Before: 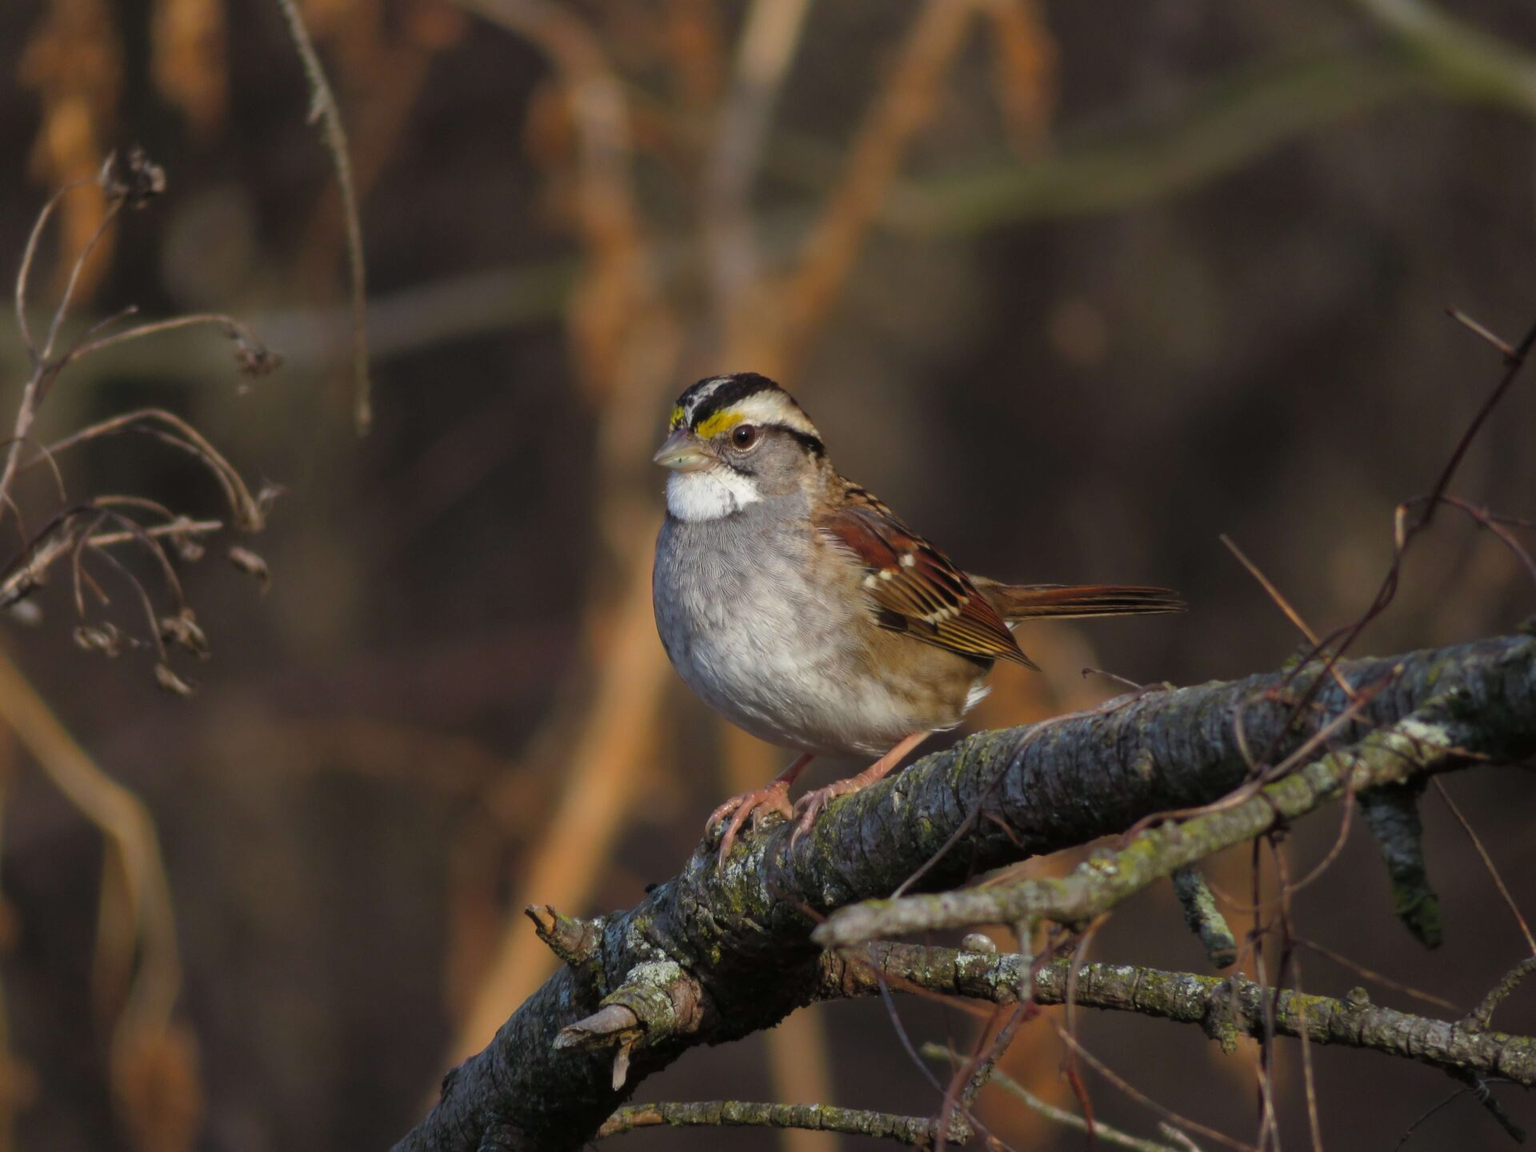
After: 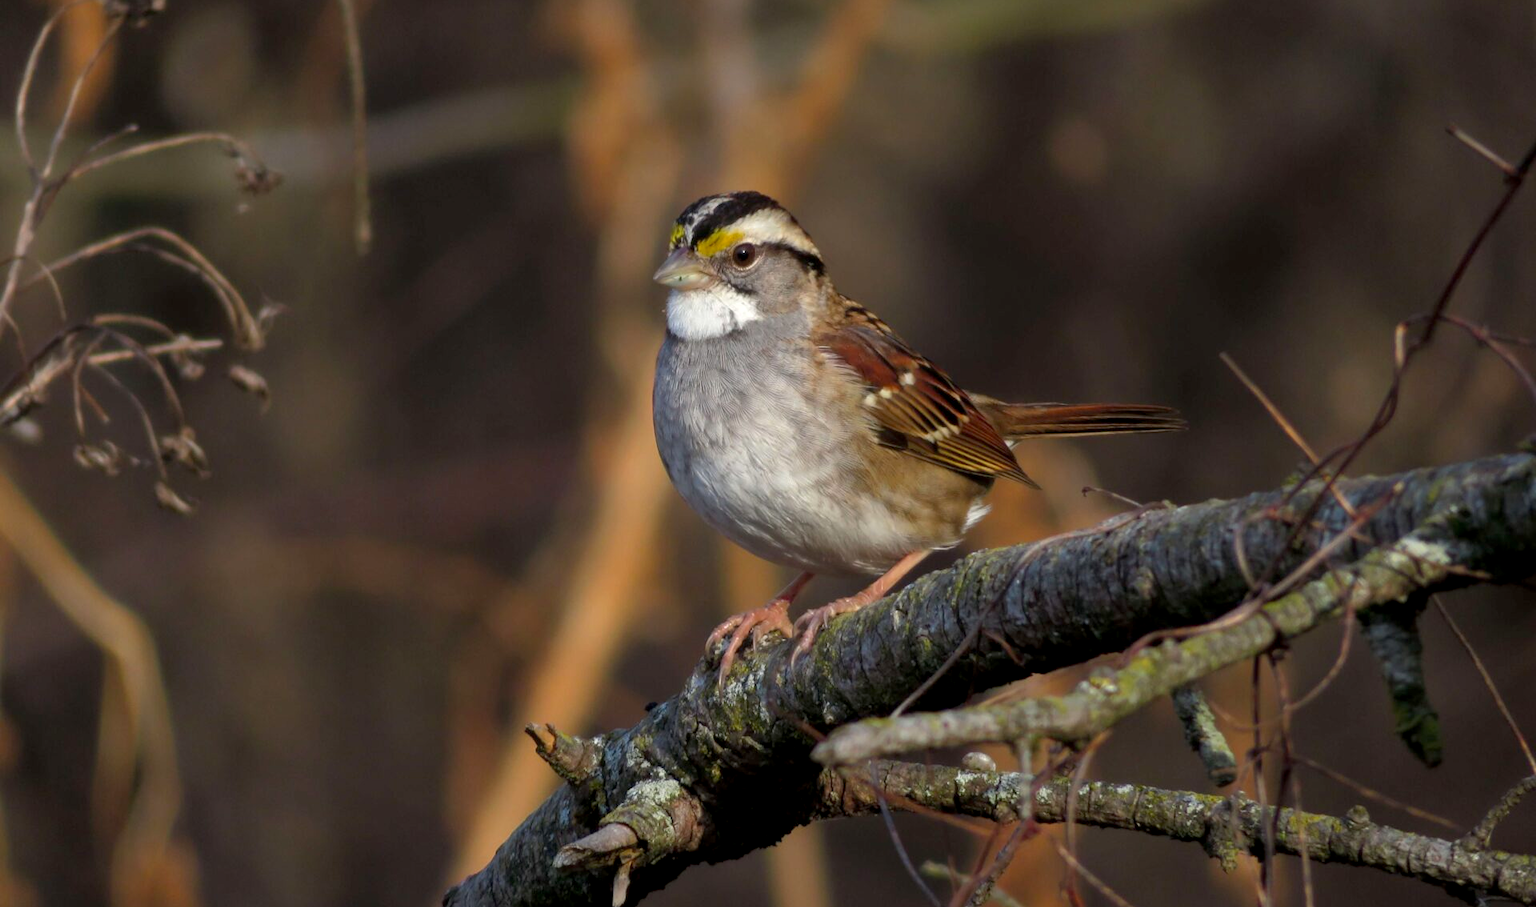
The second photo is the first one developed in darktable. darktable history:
exposure: black level correction 0.005, exposure 0.277 EV, compensate highlight preservation false
crop and rotate: top 15.782%, bottom 5.411%
